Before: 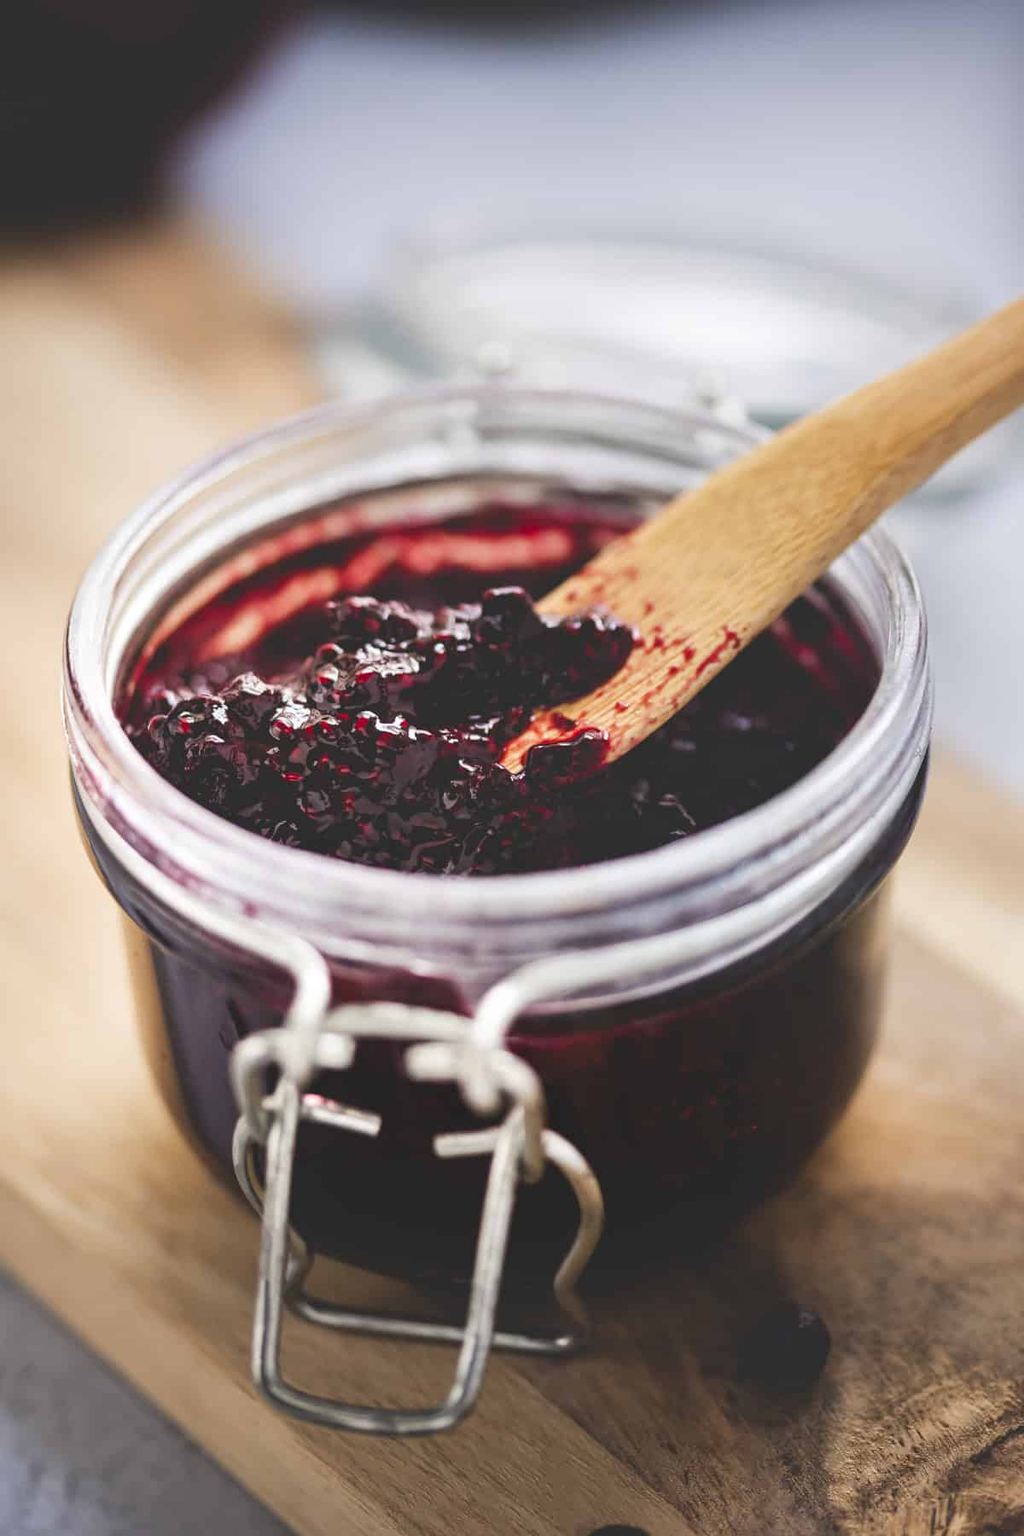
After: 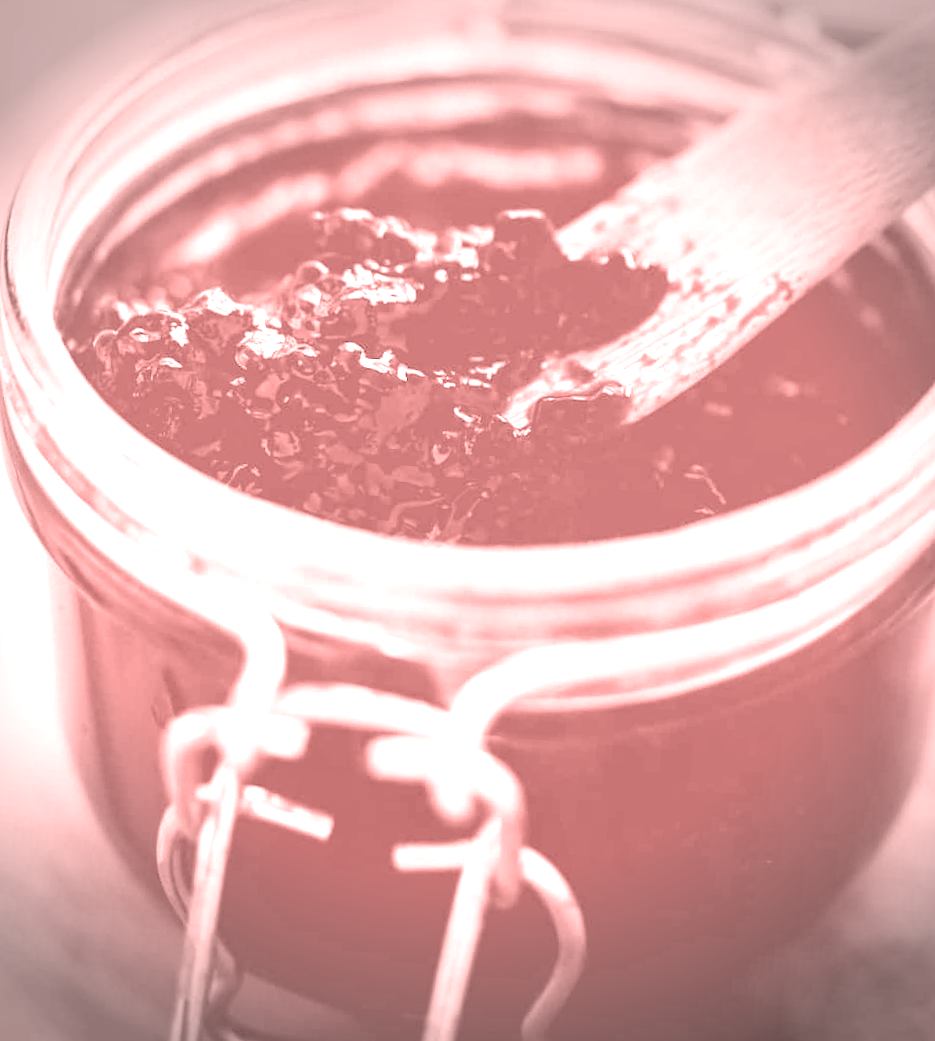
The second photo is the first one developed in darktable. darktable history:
crop: left 11.123%, top 27.61%, right 18.3%, bottom 17.034%
vignetting: fall-off start 75%, brightness -0.692, width/height ratio 1.084
rotate and perspective: rotation 4.1°, automatic cropping off
colorize: saturation 51%, source mix 50.67%, lightness 50.67%
exposure: exposure 2 EV, compensate highlight preservation false
color correction: highlights a* -8, highlights b* 3.1
